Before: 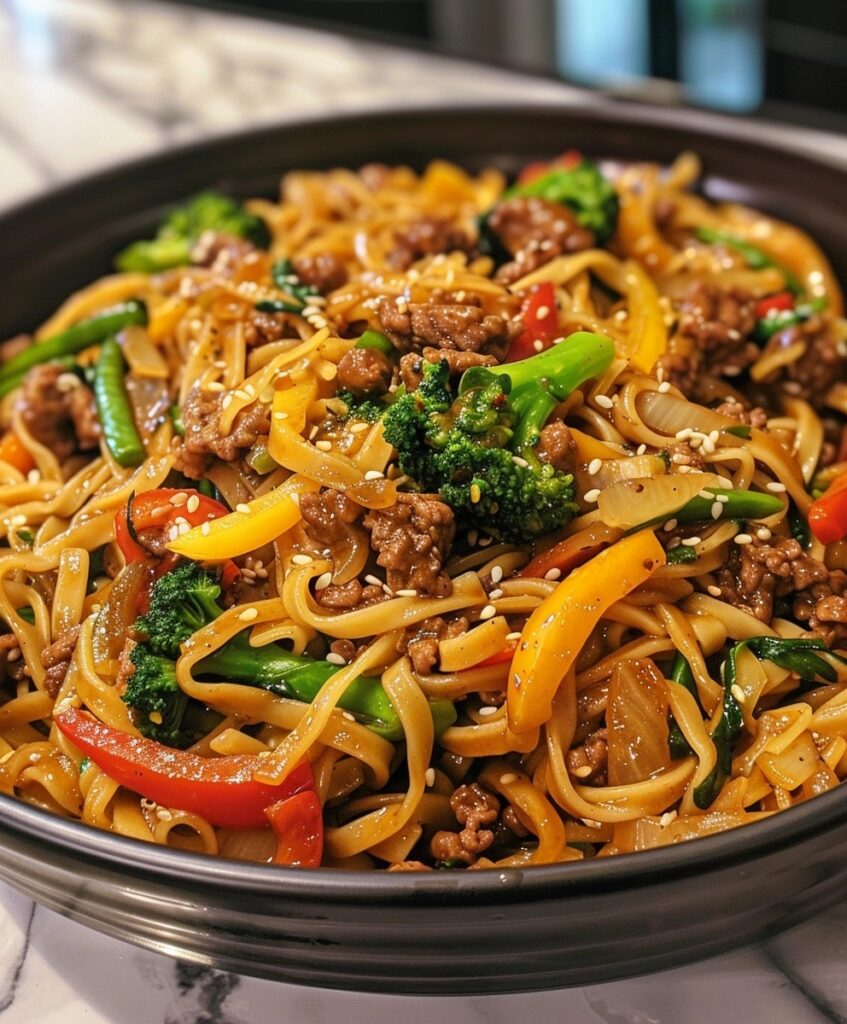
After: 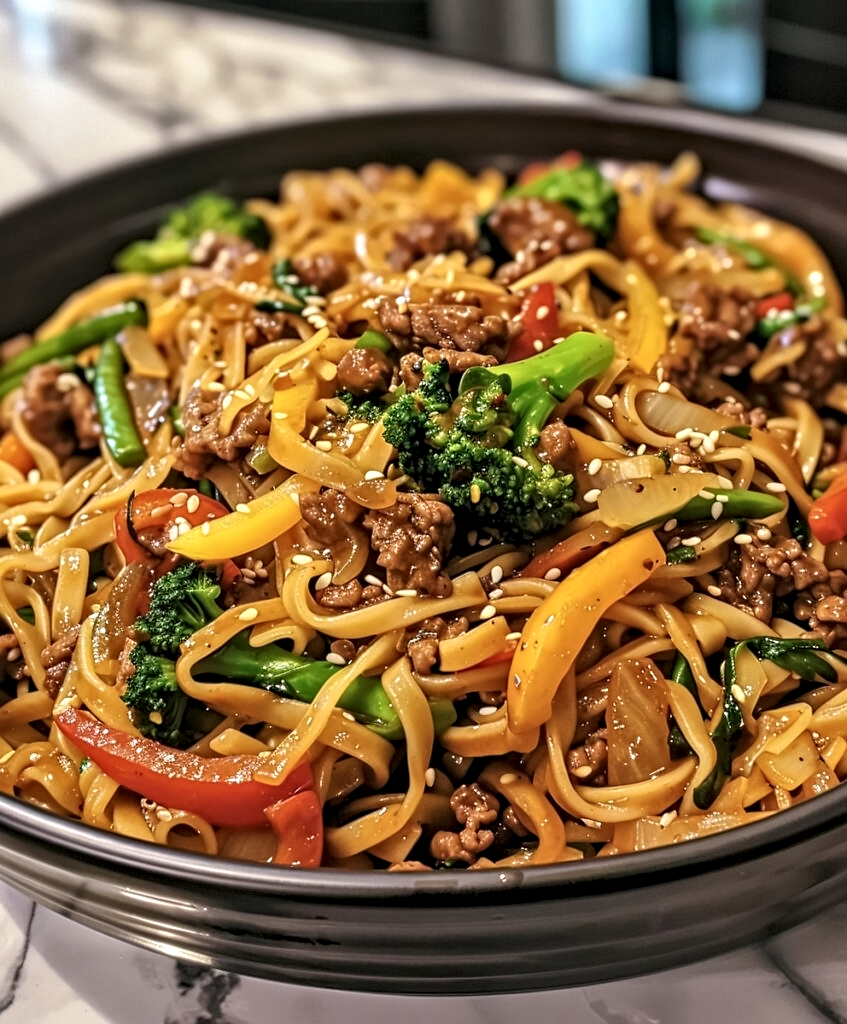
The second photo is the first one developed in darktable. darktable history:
local contrast: highlights 100%, shadows 100%, detail 120%, midtone range 0.2
contrast equalizer: octaves 7, y [[0.502, 0.517, 0.543, 0.576, 0.611, 0.631], [0.5 ×6], [0.5 ×6], [0 ×6], [0 ×6]]
shadows and highlights: soften with gaussian
color zones: curves: ch1 [(0, 0.469) (0.01, 0.469) (0.12, 0.446) (0.248, 0.469) (0.5, 0.5) (0.748, 0.5) (0.99, 0.469) (1, 0.469)]
astrophoto denoise: on, module defaults
